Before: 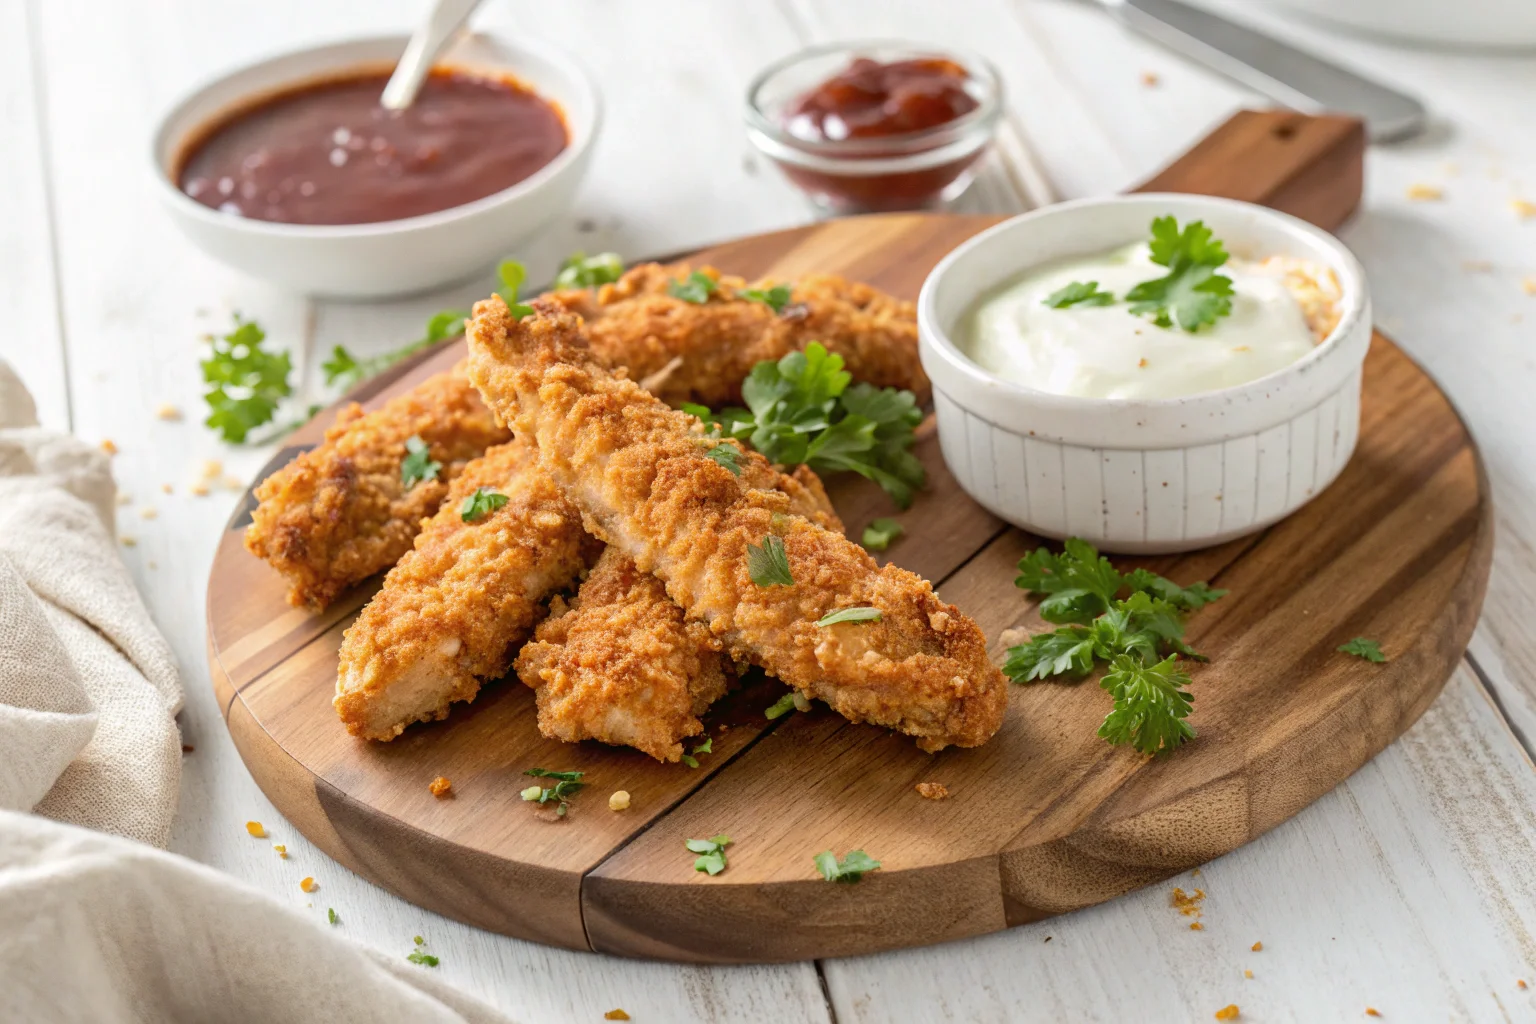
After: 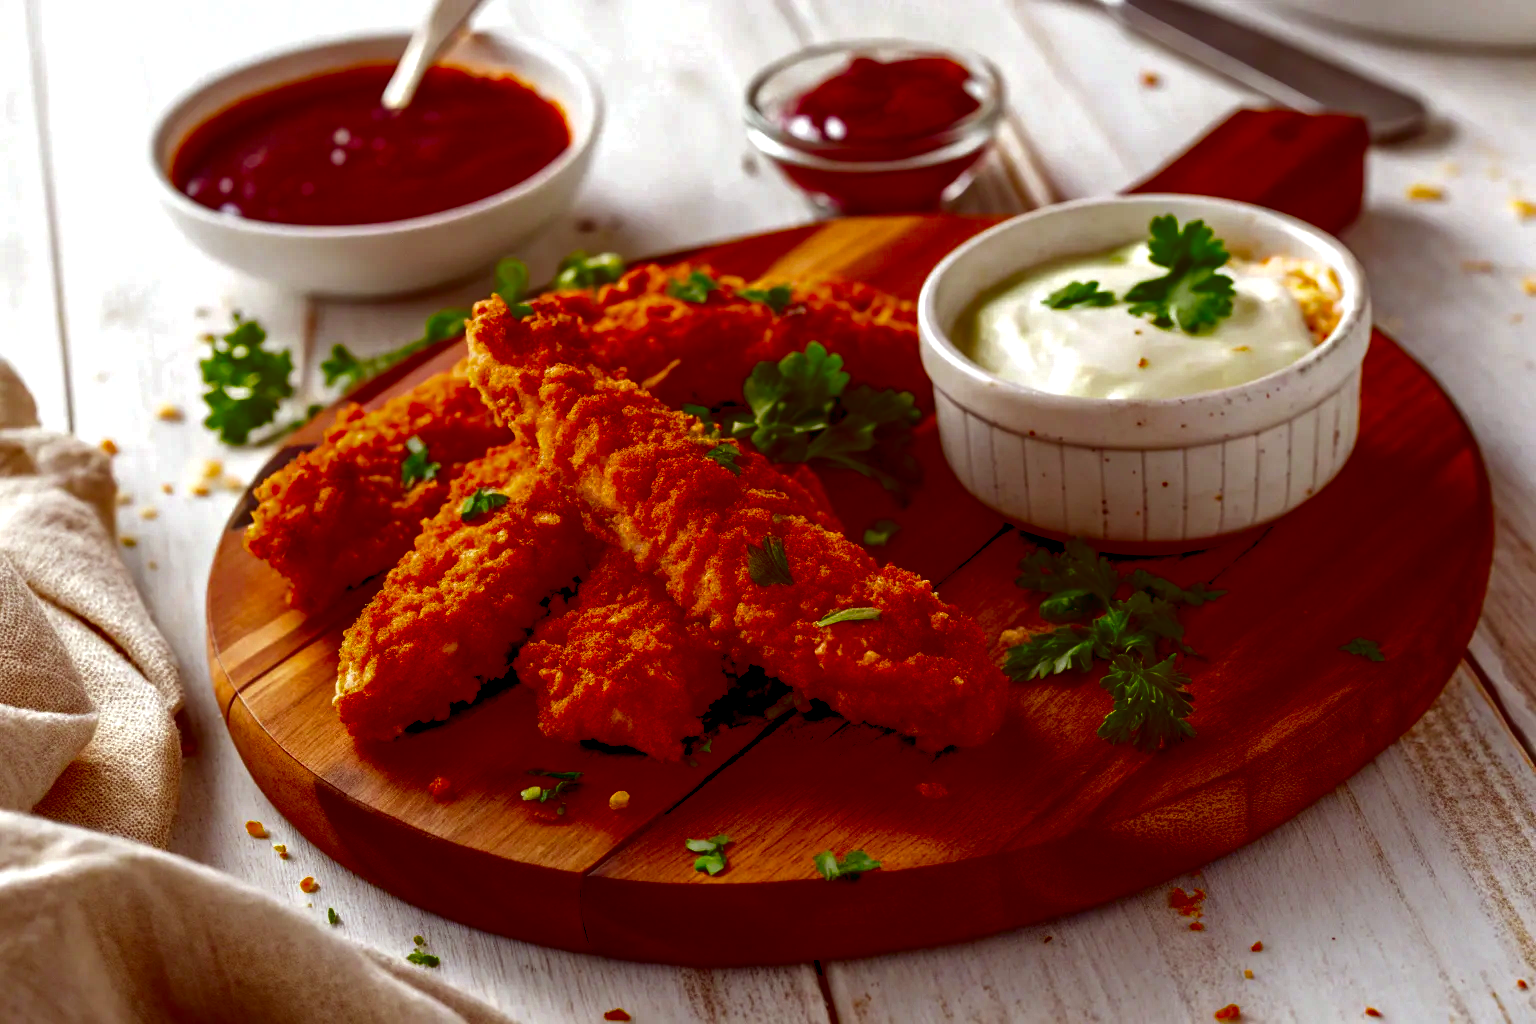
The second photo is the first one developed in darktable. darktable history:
contrast brightness saturation: brightness -1, saturation 1
rgb levels: mode RGB, independent channels, levels [[0, 0.474, 1], [0, 0.5, 1], [0, 0.5, 1]]
exposure: black level correction 0.009, exposure 0.119 EV, compensate highlight preservation false
